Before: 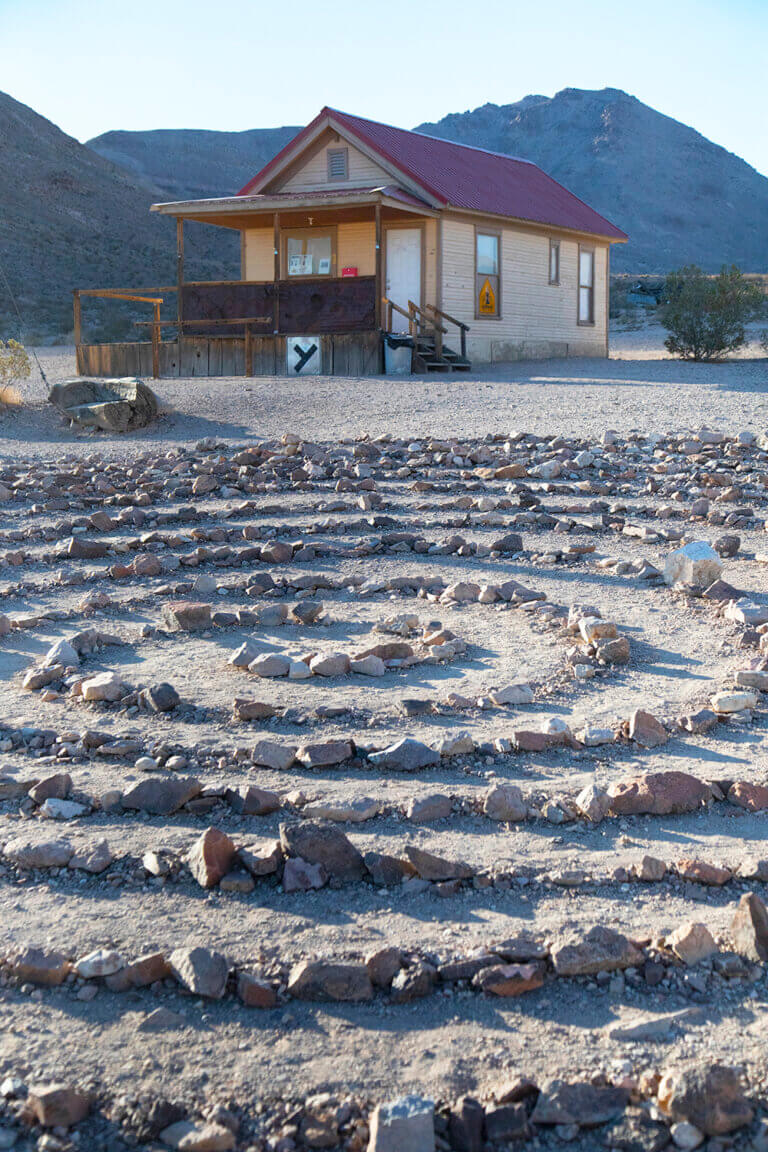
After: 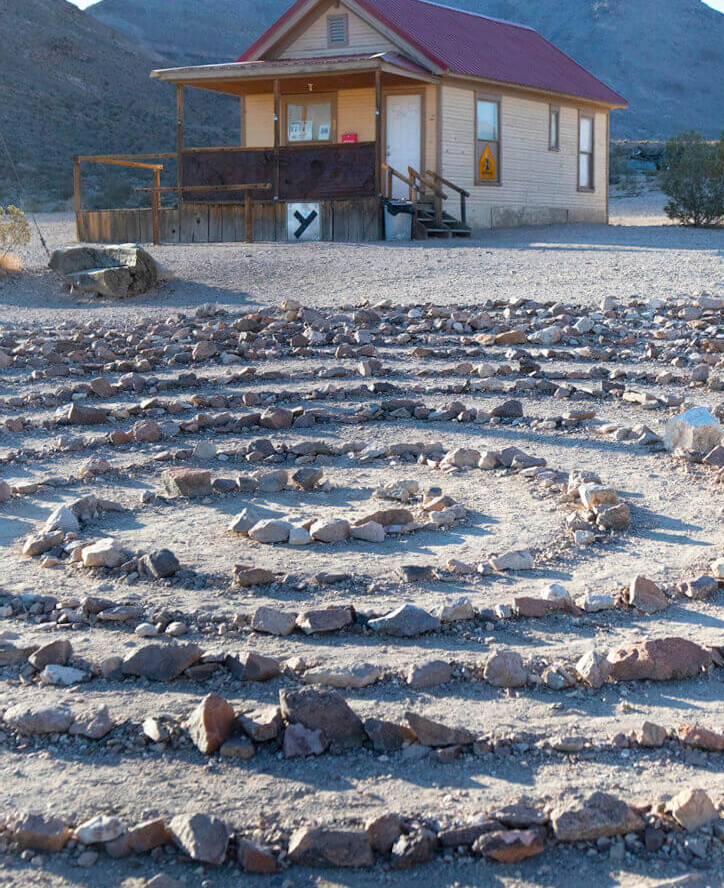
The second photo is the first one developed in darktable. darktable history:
tone equalizer: on, module defaults
crop and rotate: angle 0.03°, top 11.643%, right 5.651%, bottom 11.189%
